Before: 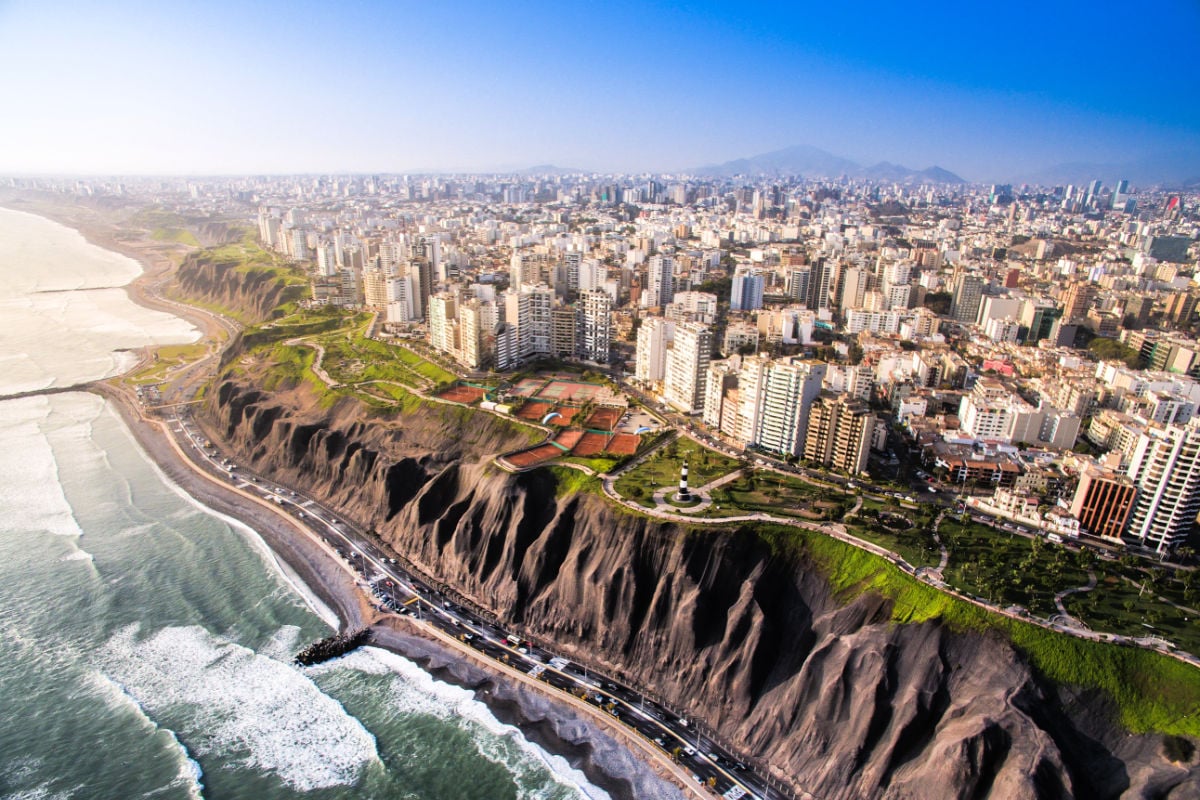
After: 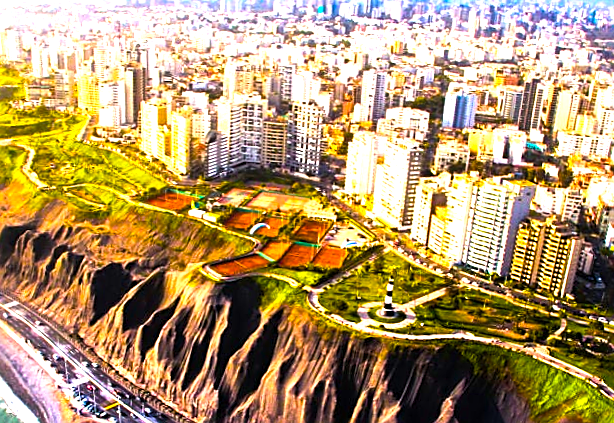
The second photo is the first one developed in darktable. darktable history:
color balance rgb: linear chroma grading › shadows -40%, linear chroma grading › highlights 40%, linear chroma grading › global chroma 45%, linear chroma grading › mid-tones -30%, perceptual saturation grading › global saturation 55%, perceptual saturation grading › highlights -50%, perceptual saturation grading › mid-tones 40%, perceptual saturation grading › shadows 30%, perceptual brilliance grading › global brilliance 20%, perceptual brilliance grading › shadows -40%, global vibrance 35%
crop: left 25%, top 25%, right 25%, bottom 25%
rotate and perspective: rotation 2.27°, automatic cropping off
sharpen: amount 0.575
exposure: exposure 0.64 EV, compensate highlight preservation false
